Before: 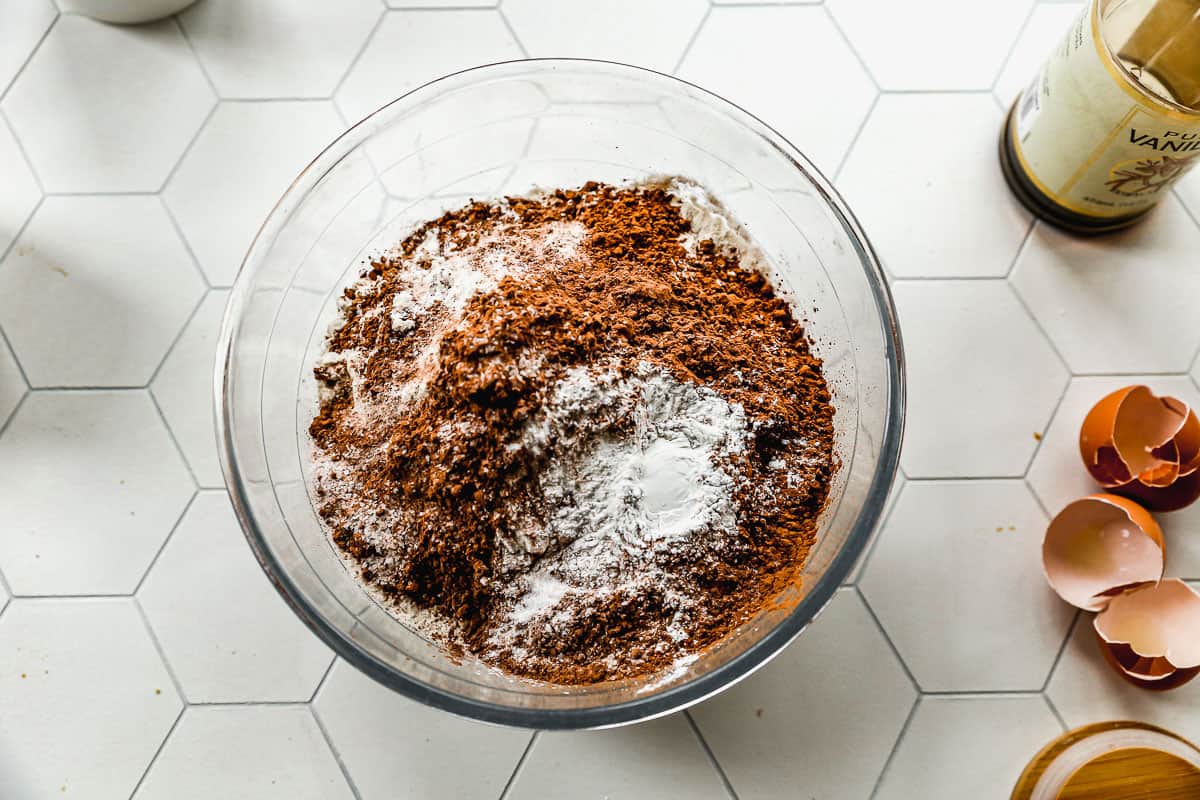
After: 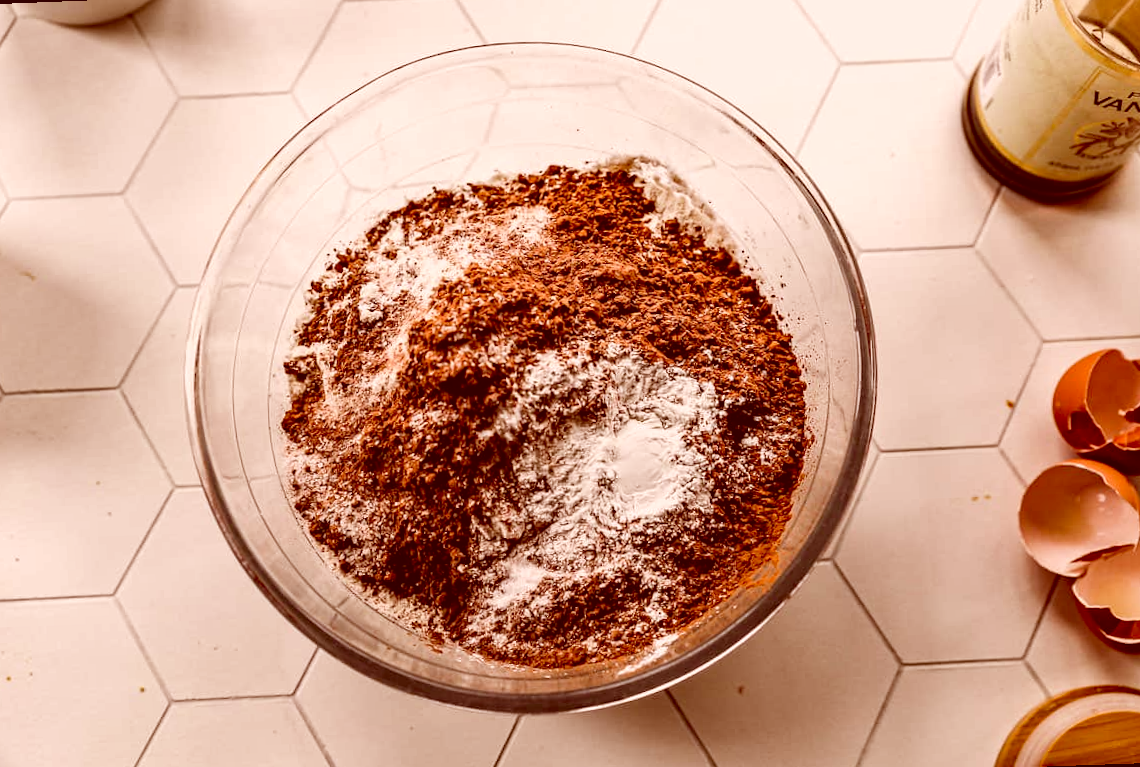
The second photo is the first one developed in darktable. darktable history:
color correction: highlights a* 9.03, highlights b* 8.71, shadows a* 40, shadows b* 40, saturation 0.8
haze removal: adaptive false
rotate and perspective: rotation -2.12°, lens shift (vertical) 0.009, lens shift (horizontal) -0.008, automatic cropping original format, crop left 0.036, crop right 0.964, crop top 0.05, crop bottom 0.959
